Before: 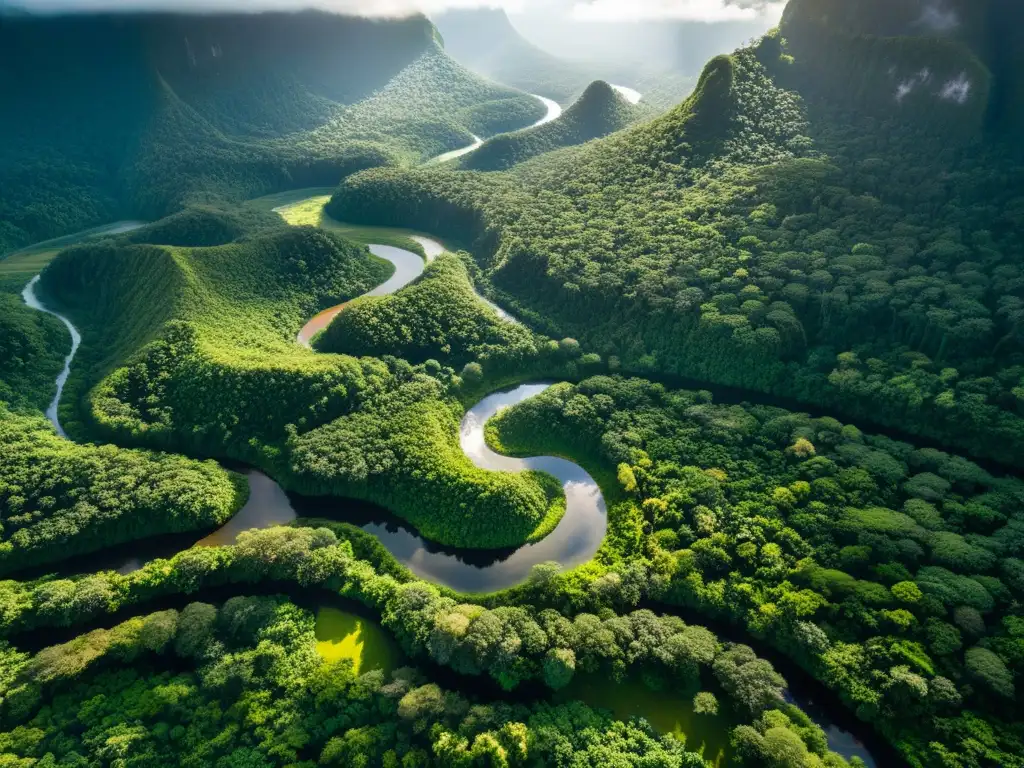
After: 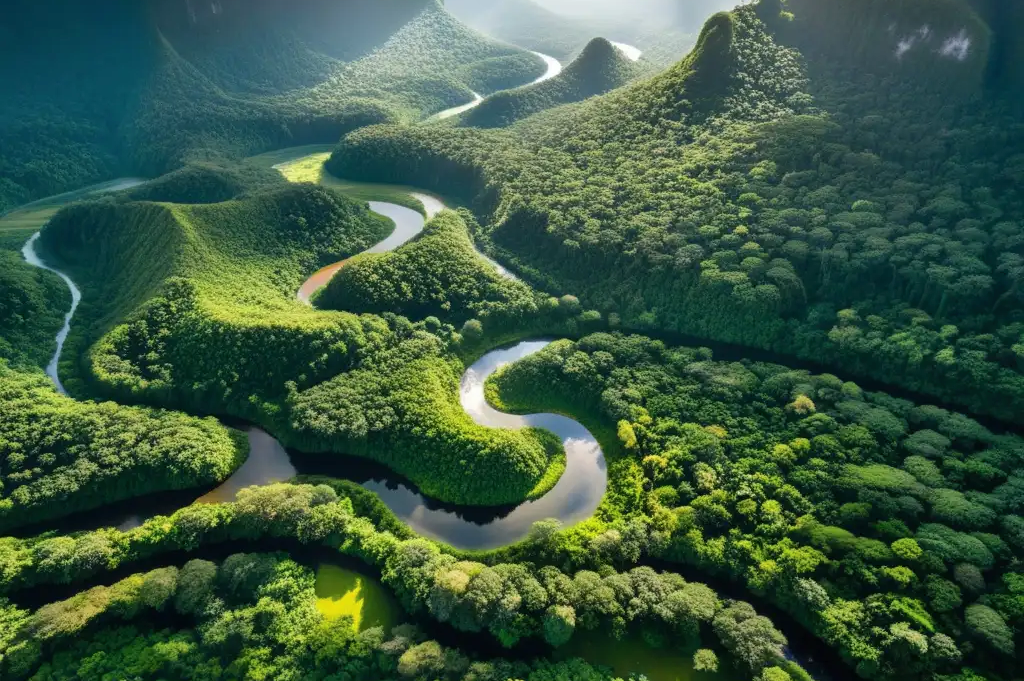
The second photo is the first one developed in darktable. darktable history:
crop and rotate: top 5.609%, bottom 5.609%
shadows and highlights: shadows 37.27, highlights -28.18, soften with gaussian
